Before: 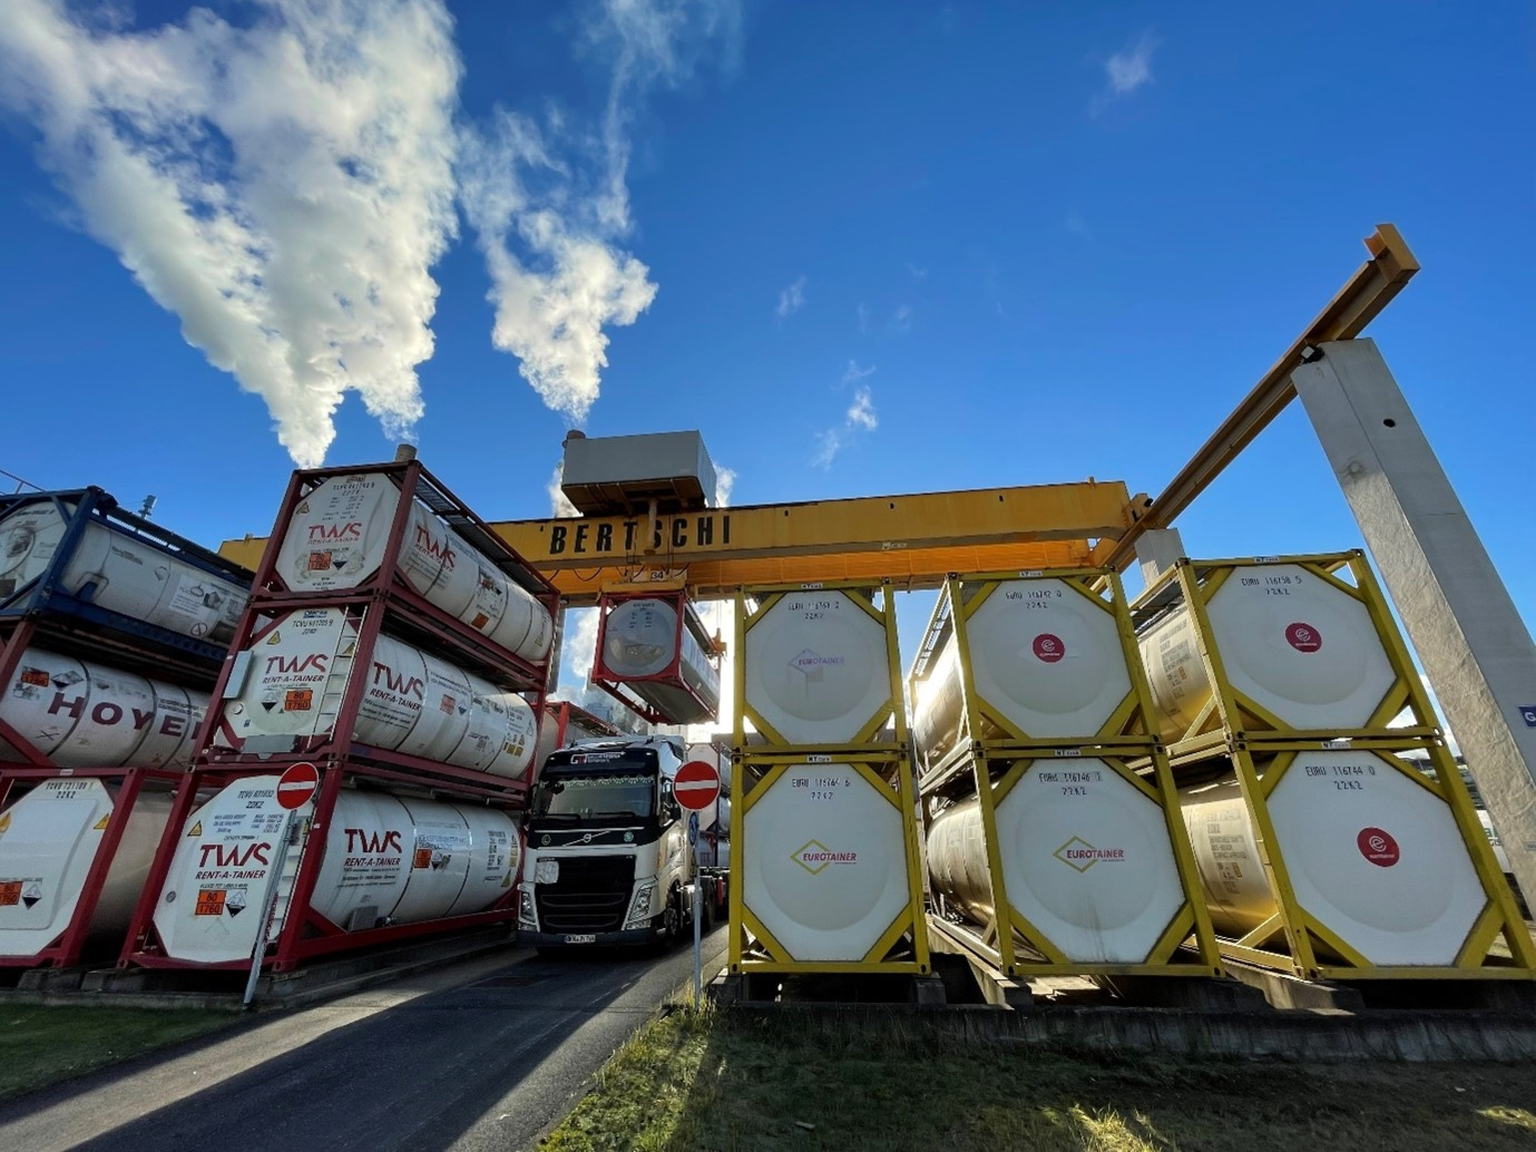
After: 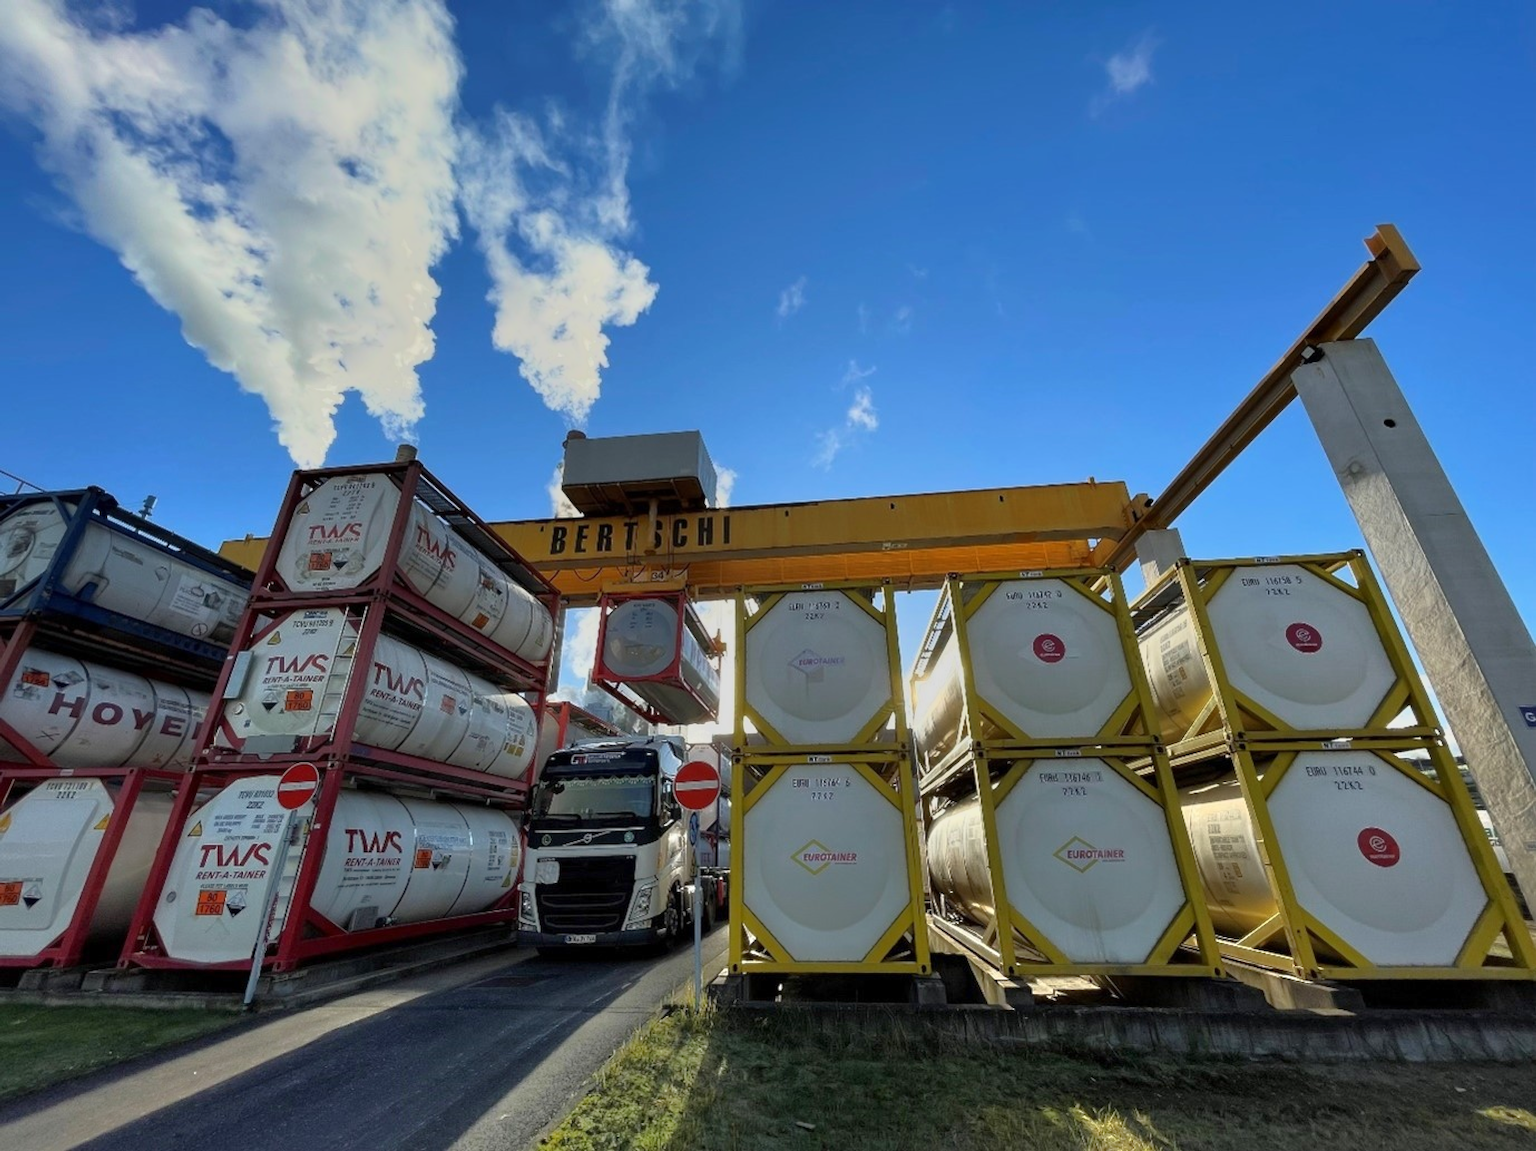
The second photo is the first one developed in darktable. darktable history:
white balance: emerald 1
tone equalizer: -7 EV -0.63 EV, -6 EV 1 EV, -5 EV -0.45 EV, -4 EV 0.43 EV, -3 EV 0.41 EV, -2 EV 0.15 EV, -1 EV -0.15 EV, +0 EV -0.39 EV, smoothing diameter 25%, edges refinement/feathering 10, preserve details guided filter
